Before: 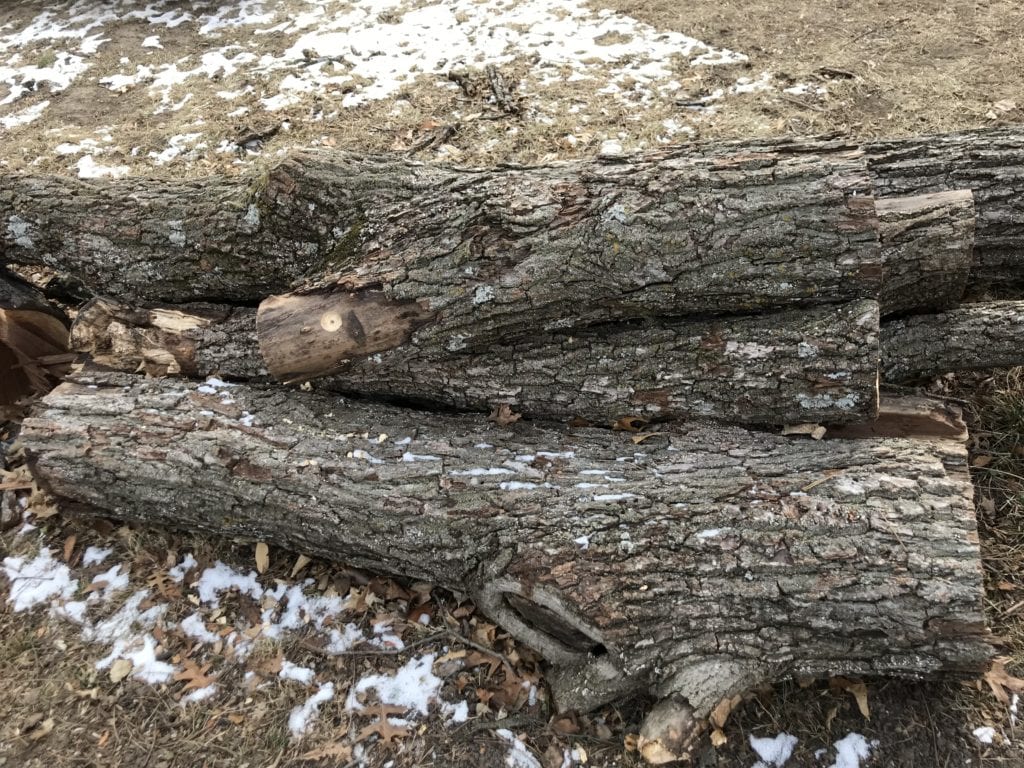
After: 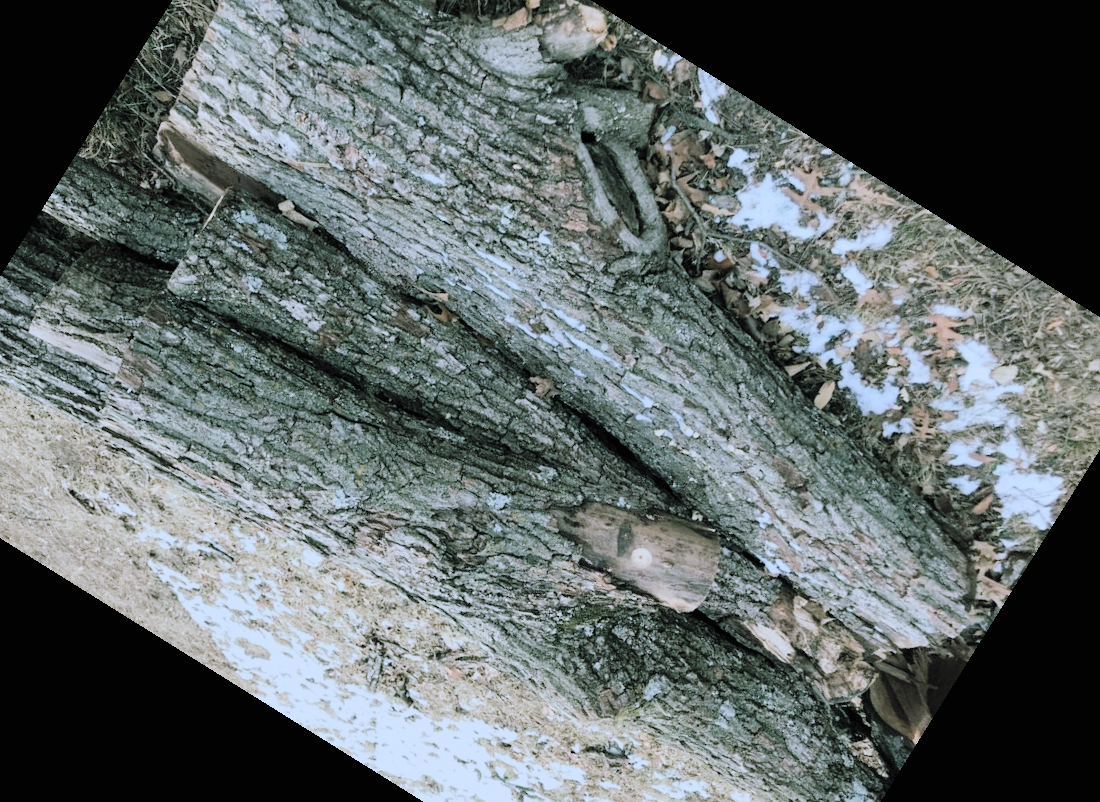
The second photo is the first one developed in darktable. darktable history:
contrast brightness saturation: brightness 0.152
crop and rotate: angle 148.09°, left 9.138%, top 15.668%, right 4.532%, bottom 17.039%
filmic rgb: black relative exposure -7.65 EV, white relative exposure 4.56 EV, hardness 3.61, color science v5 (2021), contrast in shadows safe, contrast in highlights safe
color correction: highlights a* -2.43, highlights b* -18.5
tone equalizer: -8 EV -0.424 EV, -7 EV -0.422 EV, -6 EV -0.315 EV, -5 EV -0.242 EV, -3 EV 0.198 EV, -2 EV 0.317 EV, -1 EV 0.38 EV, +0 EV 0.401 EV
color balance rgb: shadows lift › chroma 11.991%, shadows lift › hue 133.21°, power › chroma 0.225%, power › hue 62.08°, perceptual saturation grading › global saturation 0.037%, global vibrance 14.212%
